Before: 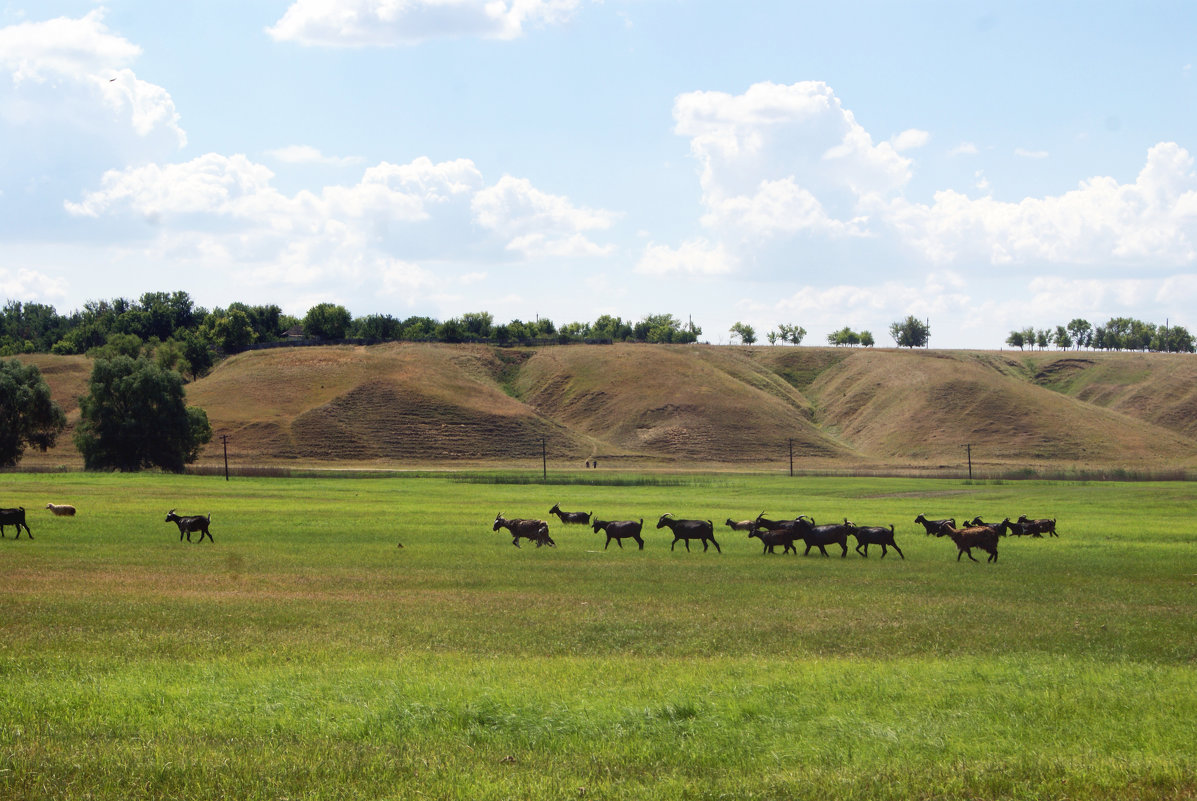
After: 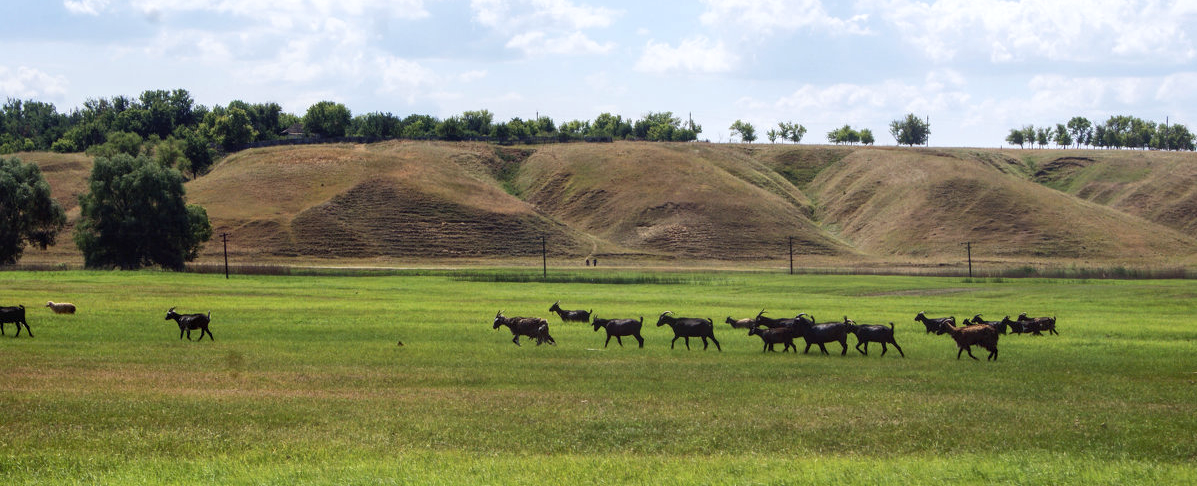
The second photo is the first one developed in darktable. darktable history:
white balance: red 0.983, blue 1.036
crop and rotate: top 25.357%, bottom 13.942%
local contrast: on, module defaults
